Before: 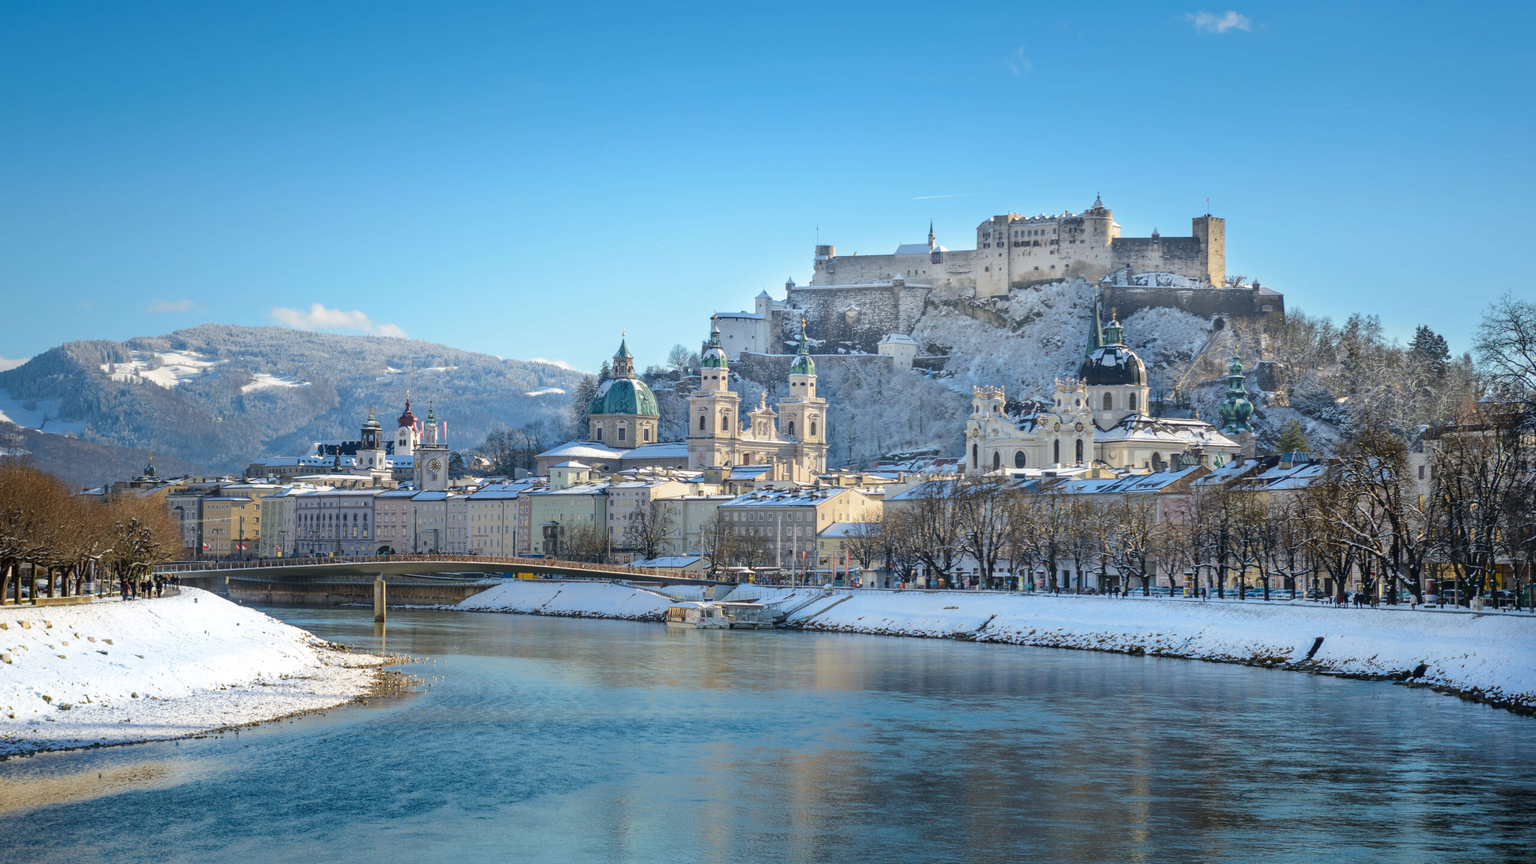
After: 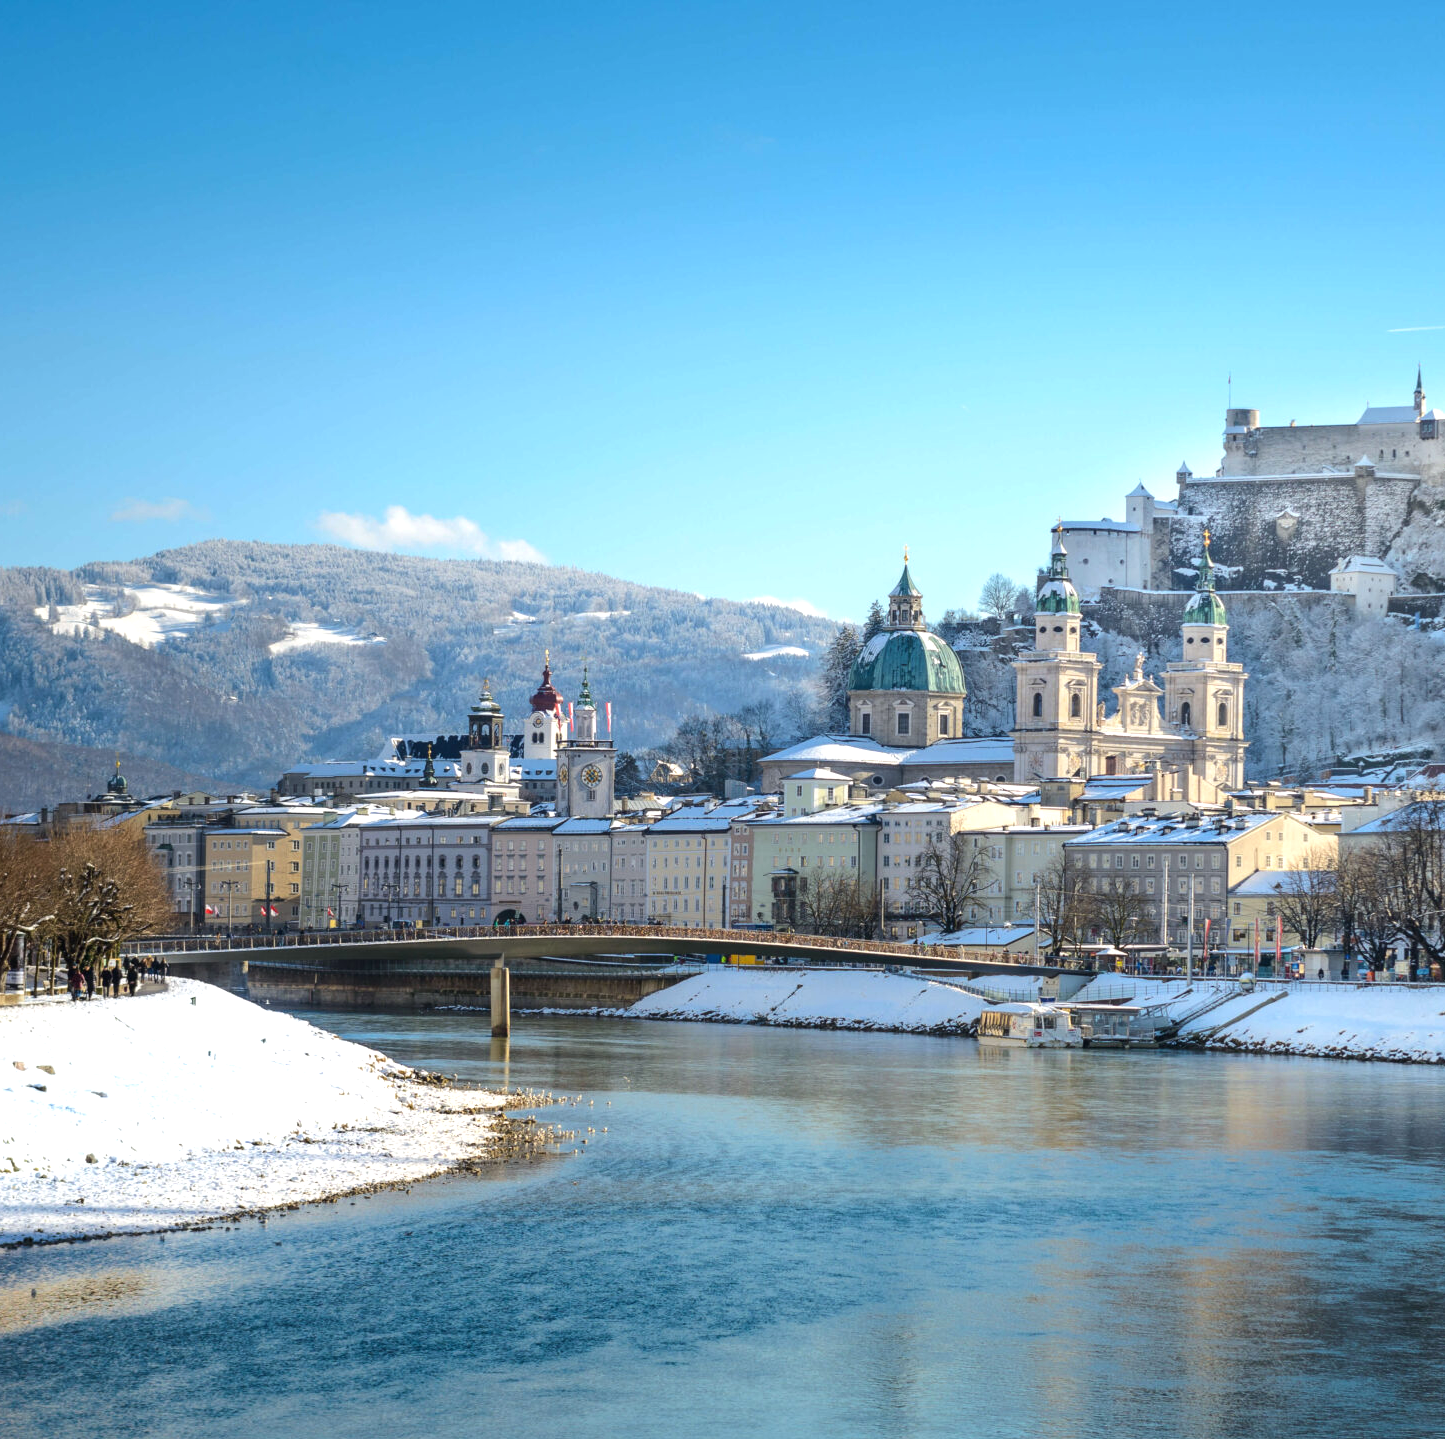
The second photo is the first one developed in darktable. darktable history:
crop: left 5.196%, right 38.356%
tone equalizer: -8 EV -0.386 EV, -7 EV -0.407 EV, -6 EV -0.301 EV, -5 EV -0.224 EV, -3 EV 0.197 EV, -2 EV 0.325 EV, -1 EV 0.395 EV, +0 EV 0.417 EV, edges refinement/feathering 500, mask exposure compensation -1.57 EV, preserve details no
